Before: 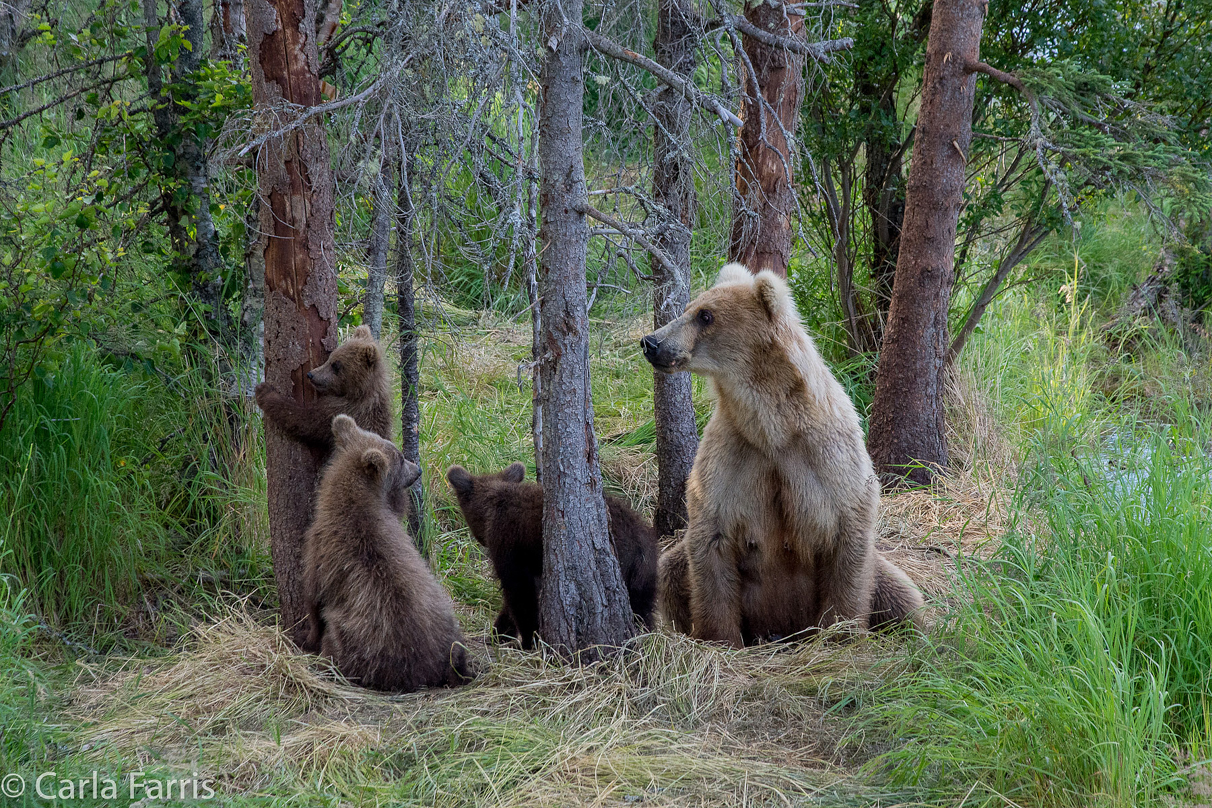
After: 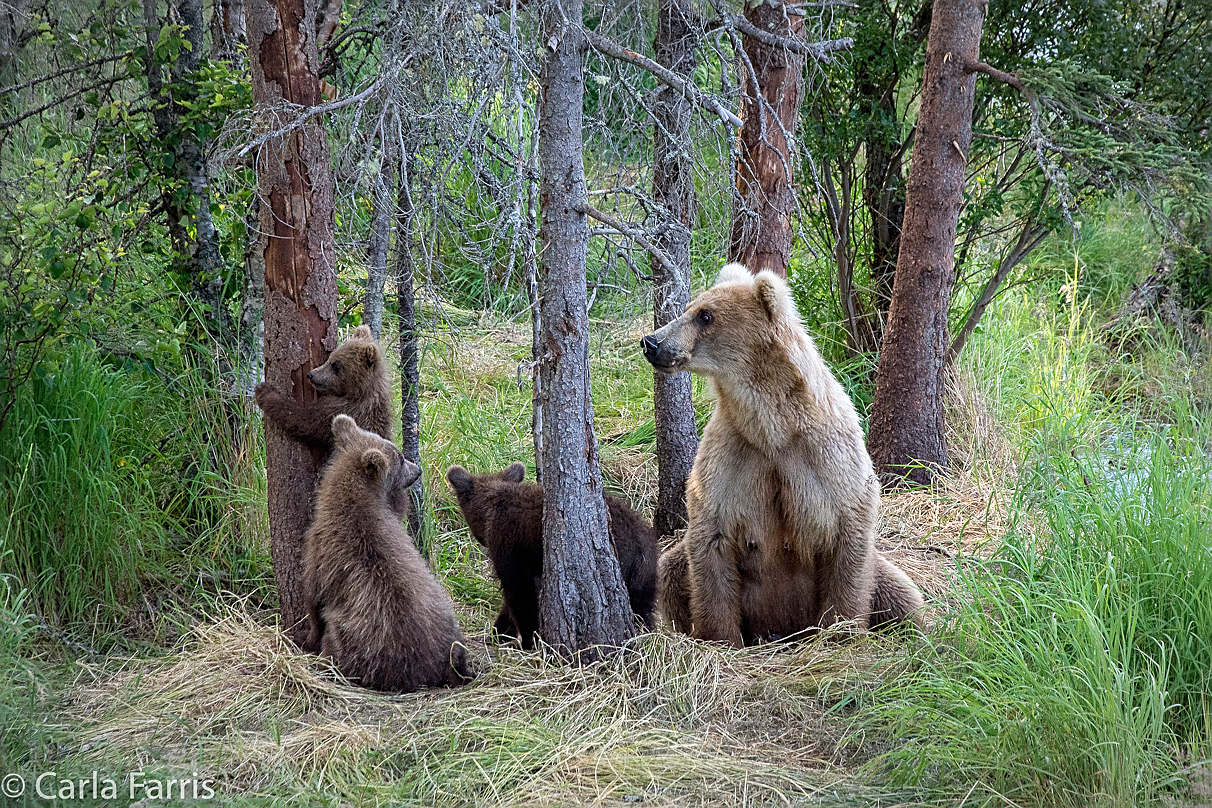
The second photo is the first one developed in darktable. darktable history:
exposure: black level correction 0, exposure 0.499 EV, compensate highlight preservation false
sharpen: on, module defaults
vignetting: fall-off radius 100.31%, brightness -0.628, saturation -0.676, width/height ratio 1.339
